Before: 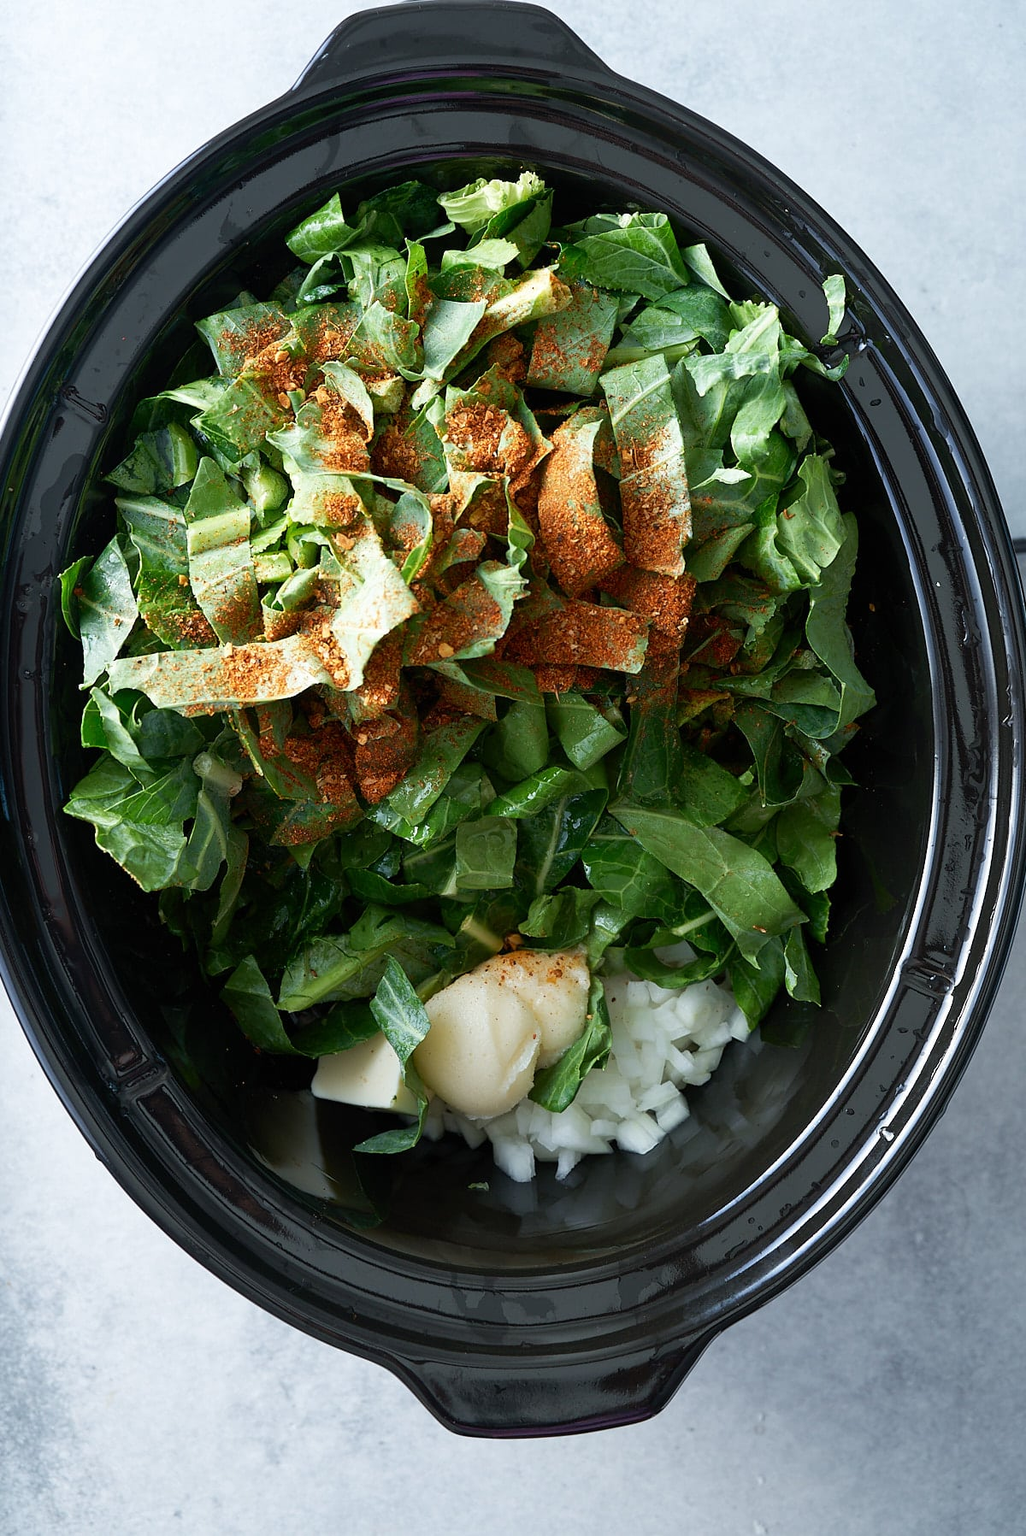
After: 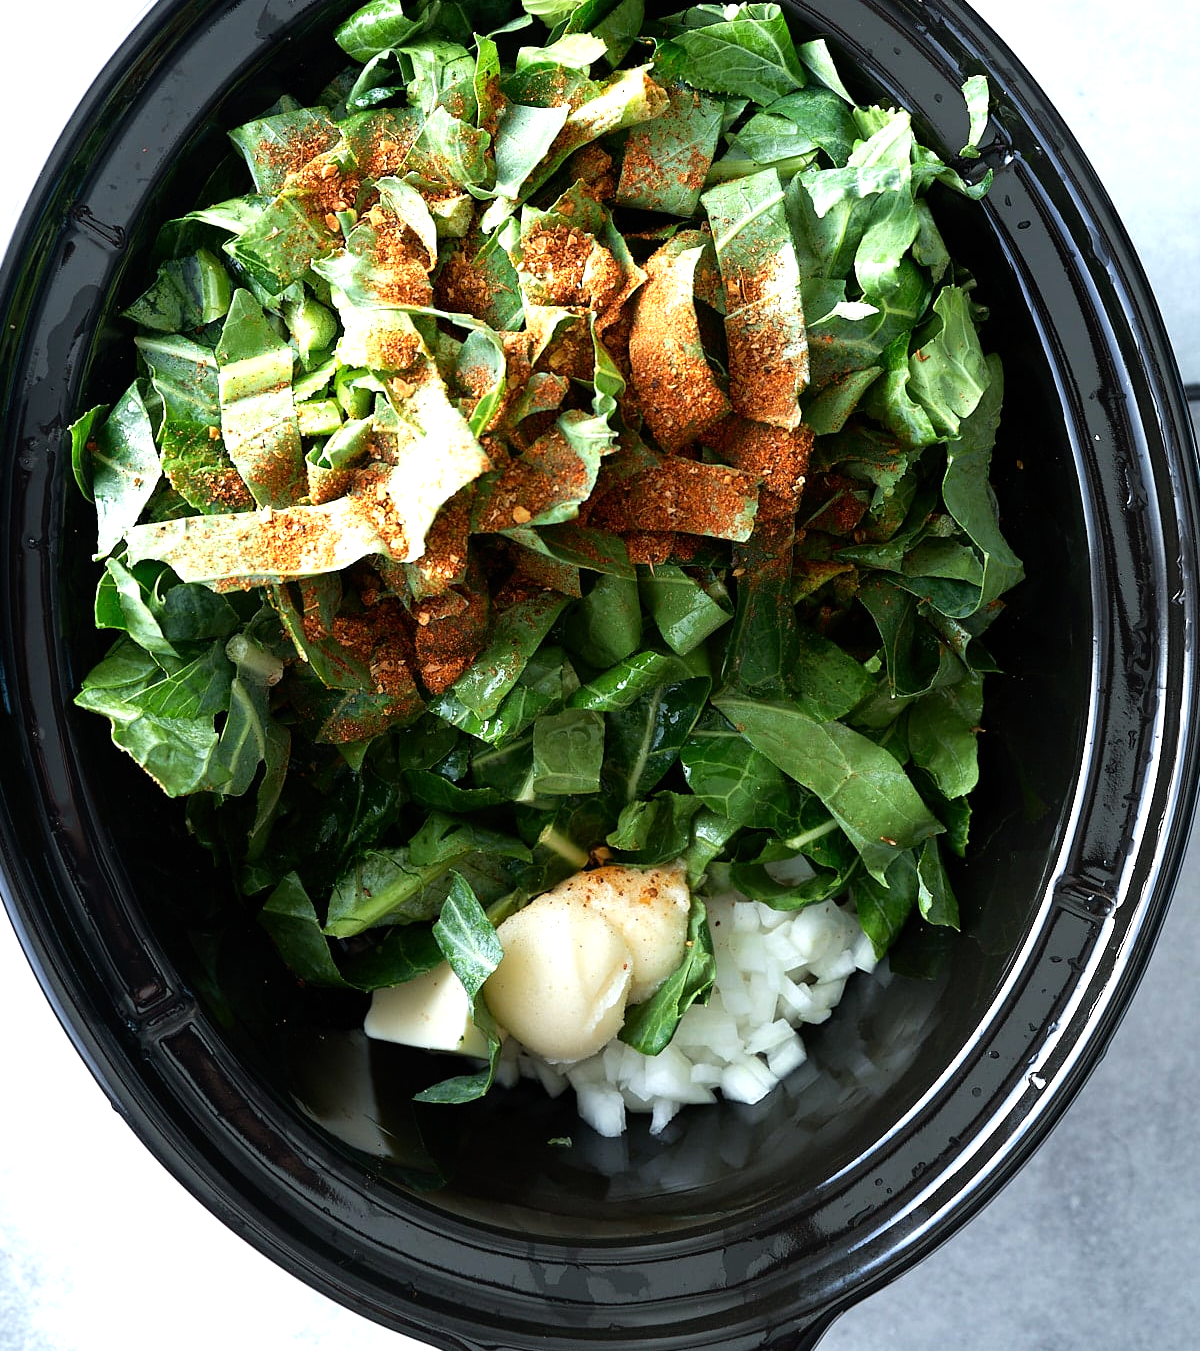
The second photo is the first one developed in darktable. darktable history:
crop: top 13.735%, bottom 11.074%
tone equalizer: -8 EV -0.777 EV, -7 EV -0.708 EV, -6 EV -0.611 EV, -5 EV -0.365 EV, -3 EV 0.4 EV, -2 EV 0.6 EV, -1 EV 0.686 EV, +0 EV 0.735 EV
